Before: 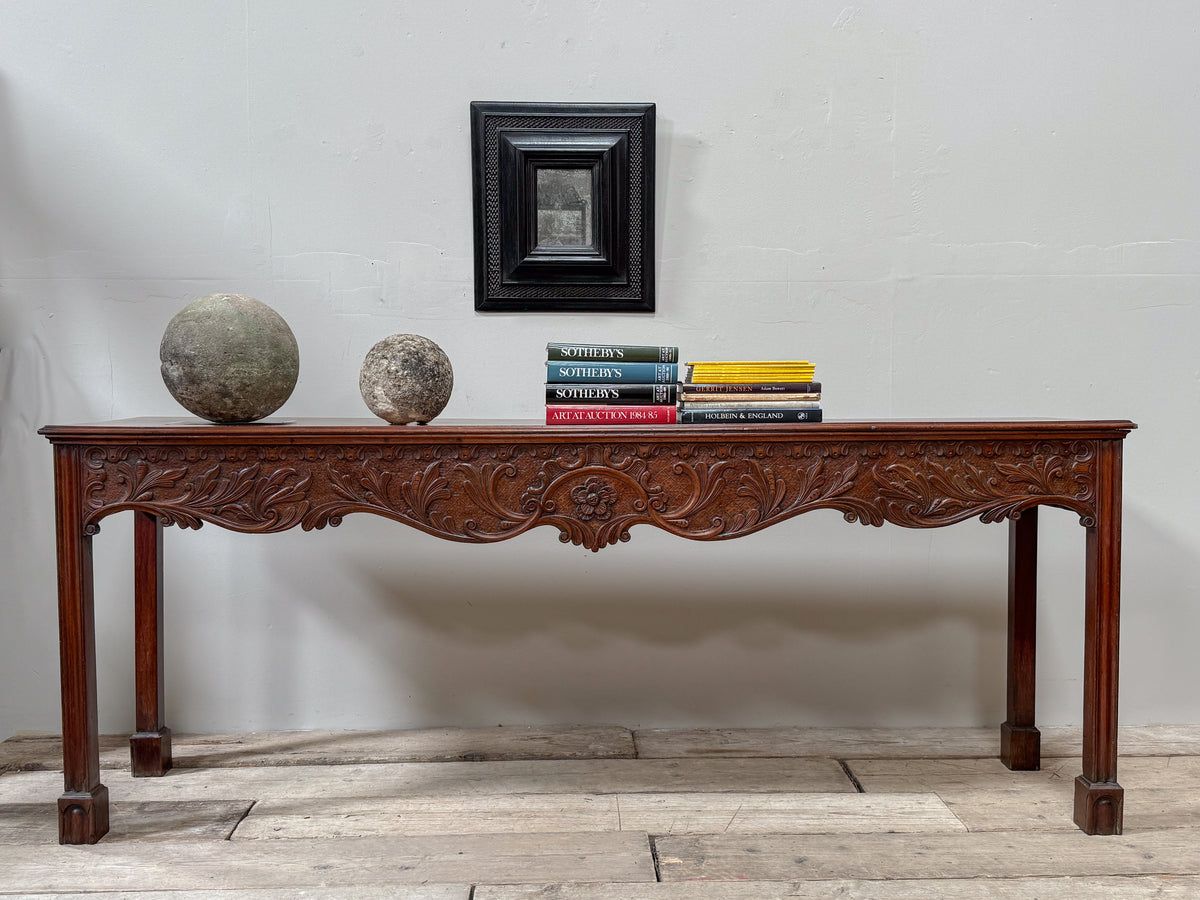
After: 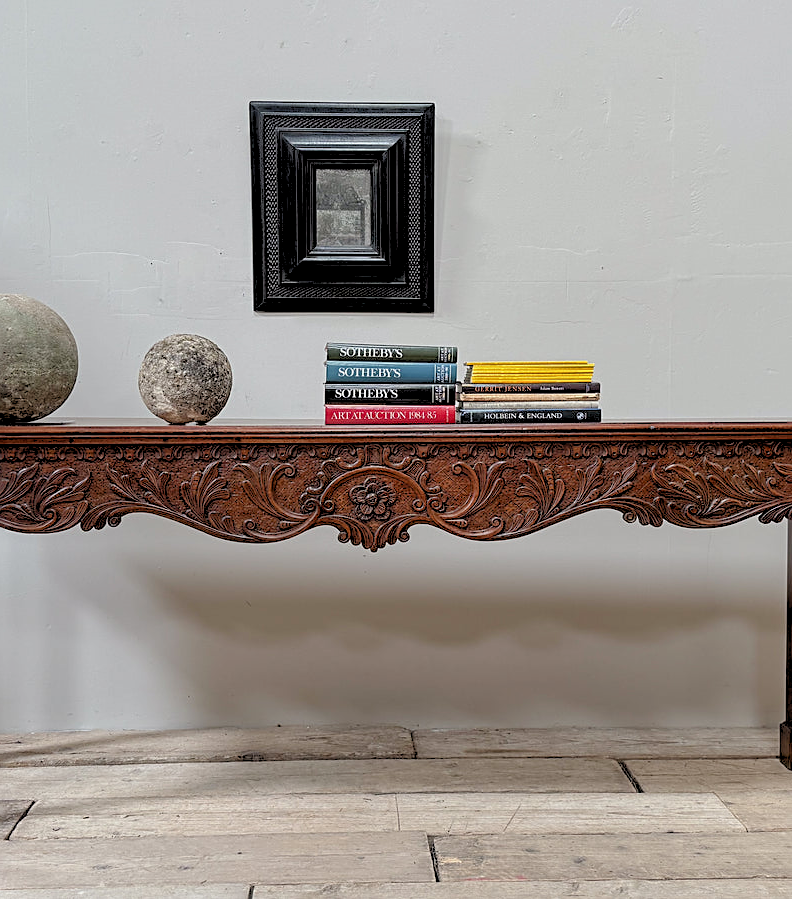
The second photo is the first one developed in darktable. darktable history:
sharpen: on, module defaults
rgb levels: preserve colors sum RGB, levels [[0.038, 0.433, 0.934], [0, 0.5, 1], [0, 0.5, 1]]
crop and rotate: left 18.442%, right 15.508%
